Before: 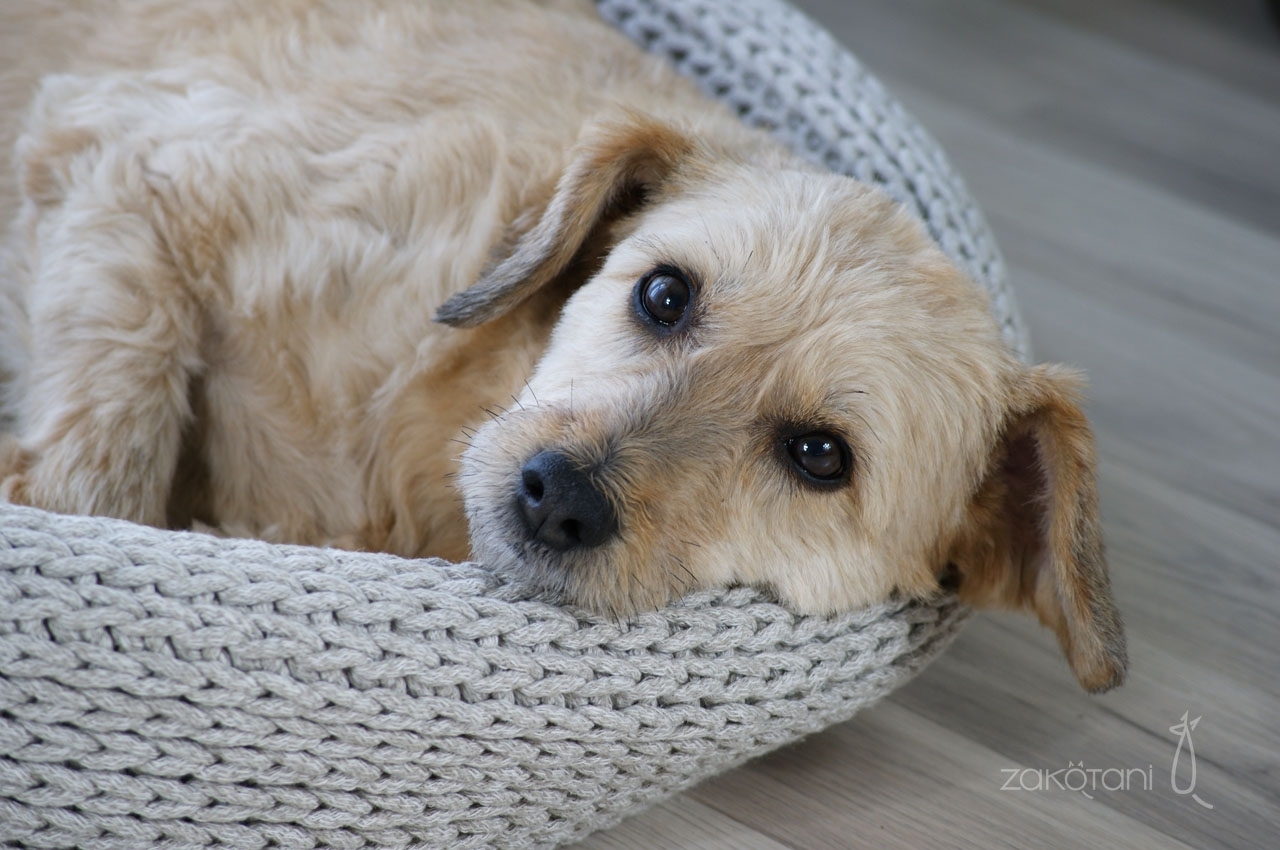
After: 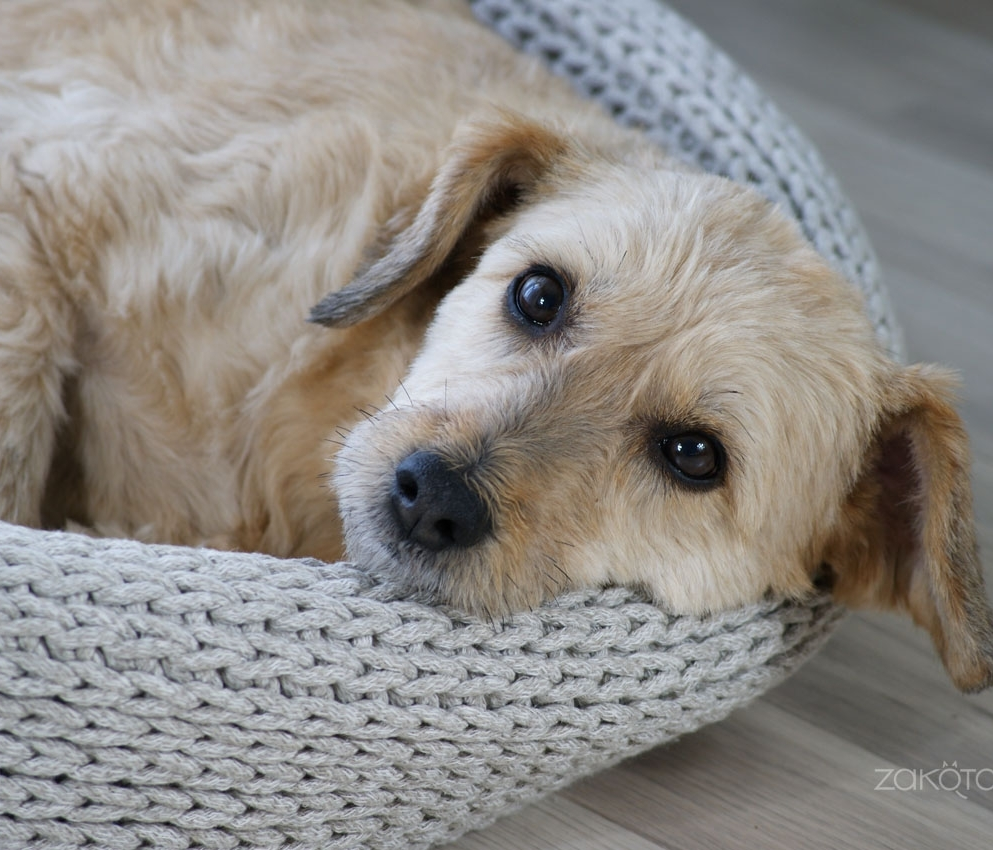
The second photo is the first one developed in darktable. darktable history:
shadows and highlights: shadows 31.8, highlights -32.03, soften with gaussian
crop: left 9.893%, right 12.476%
